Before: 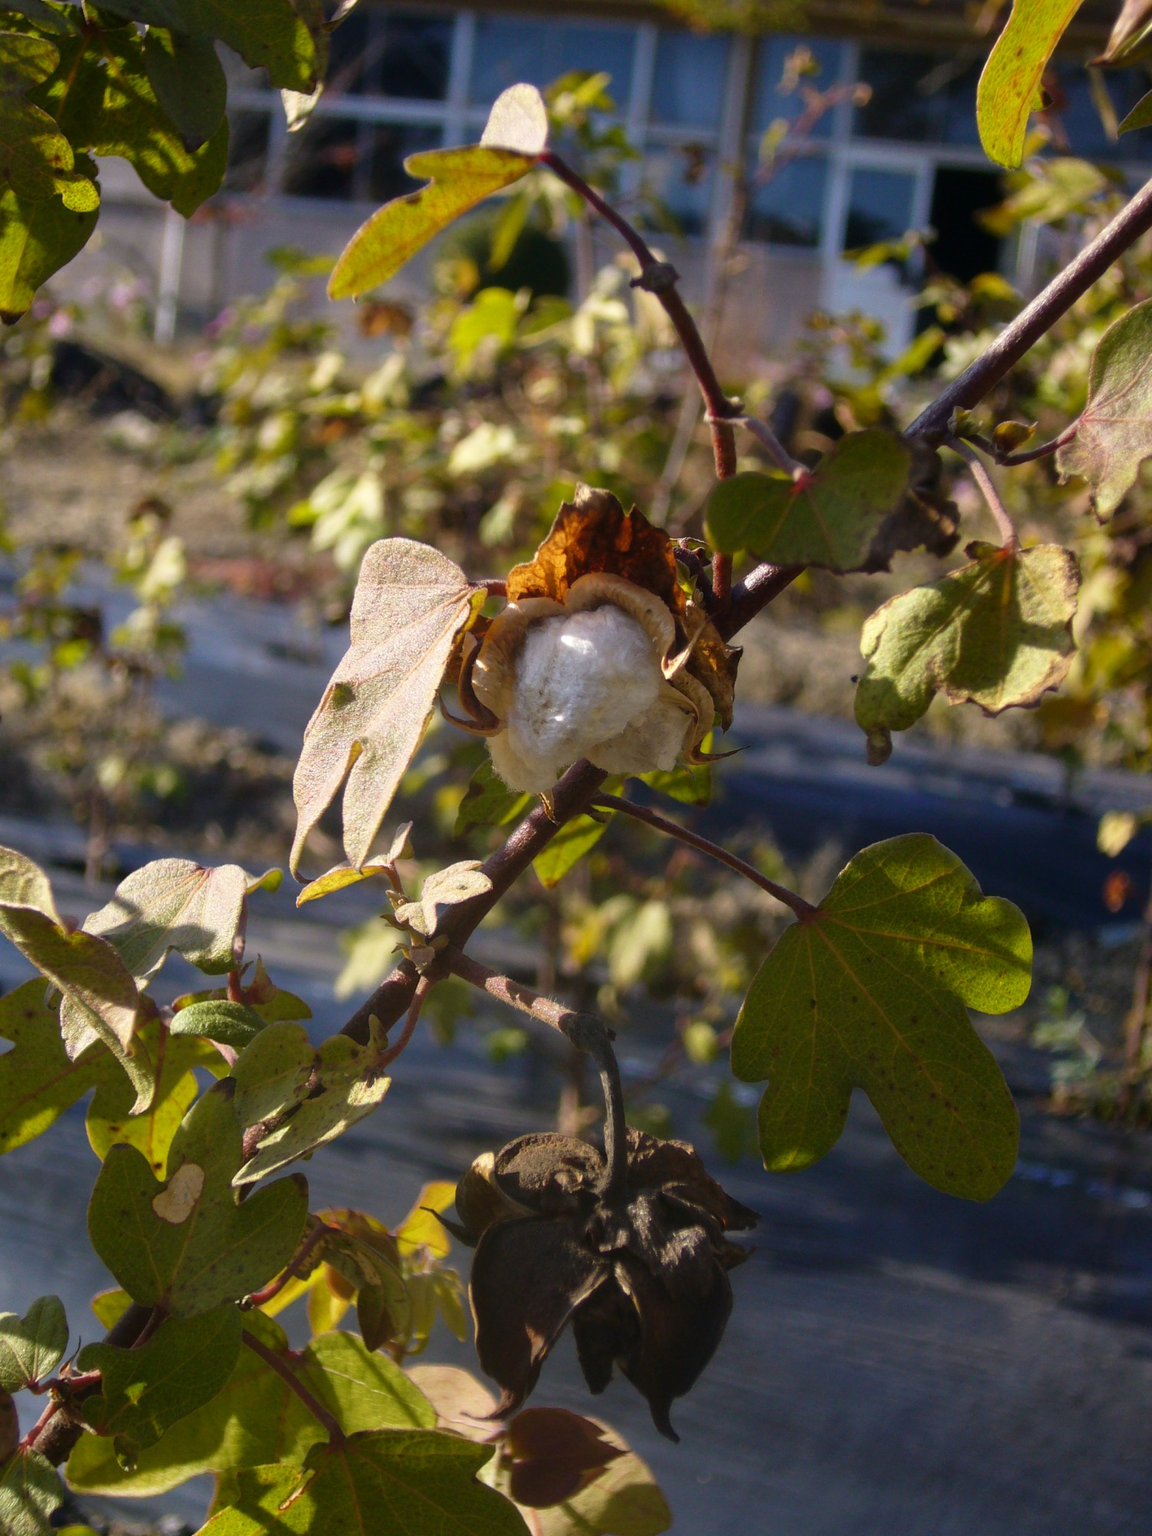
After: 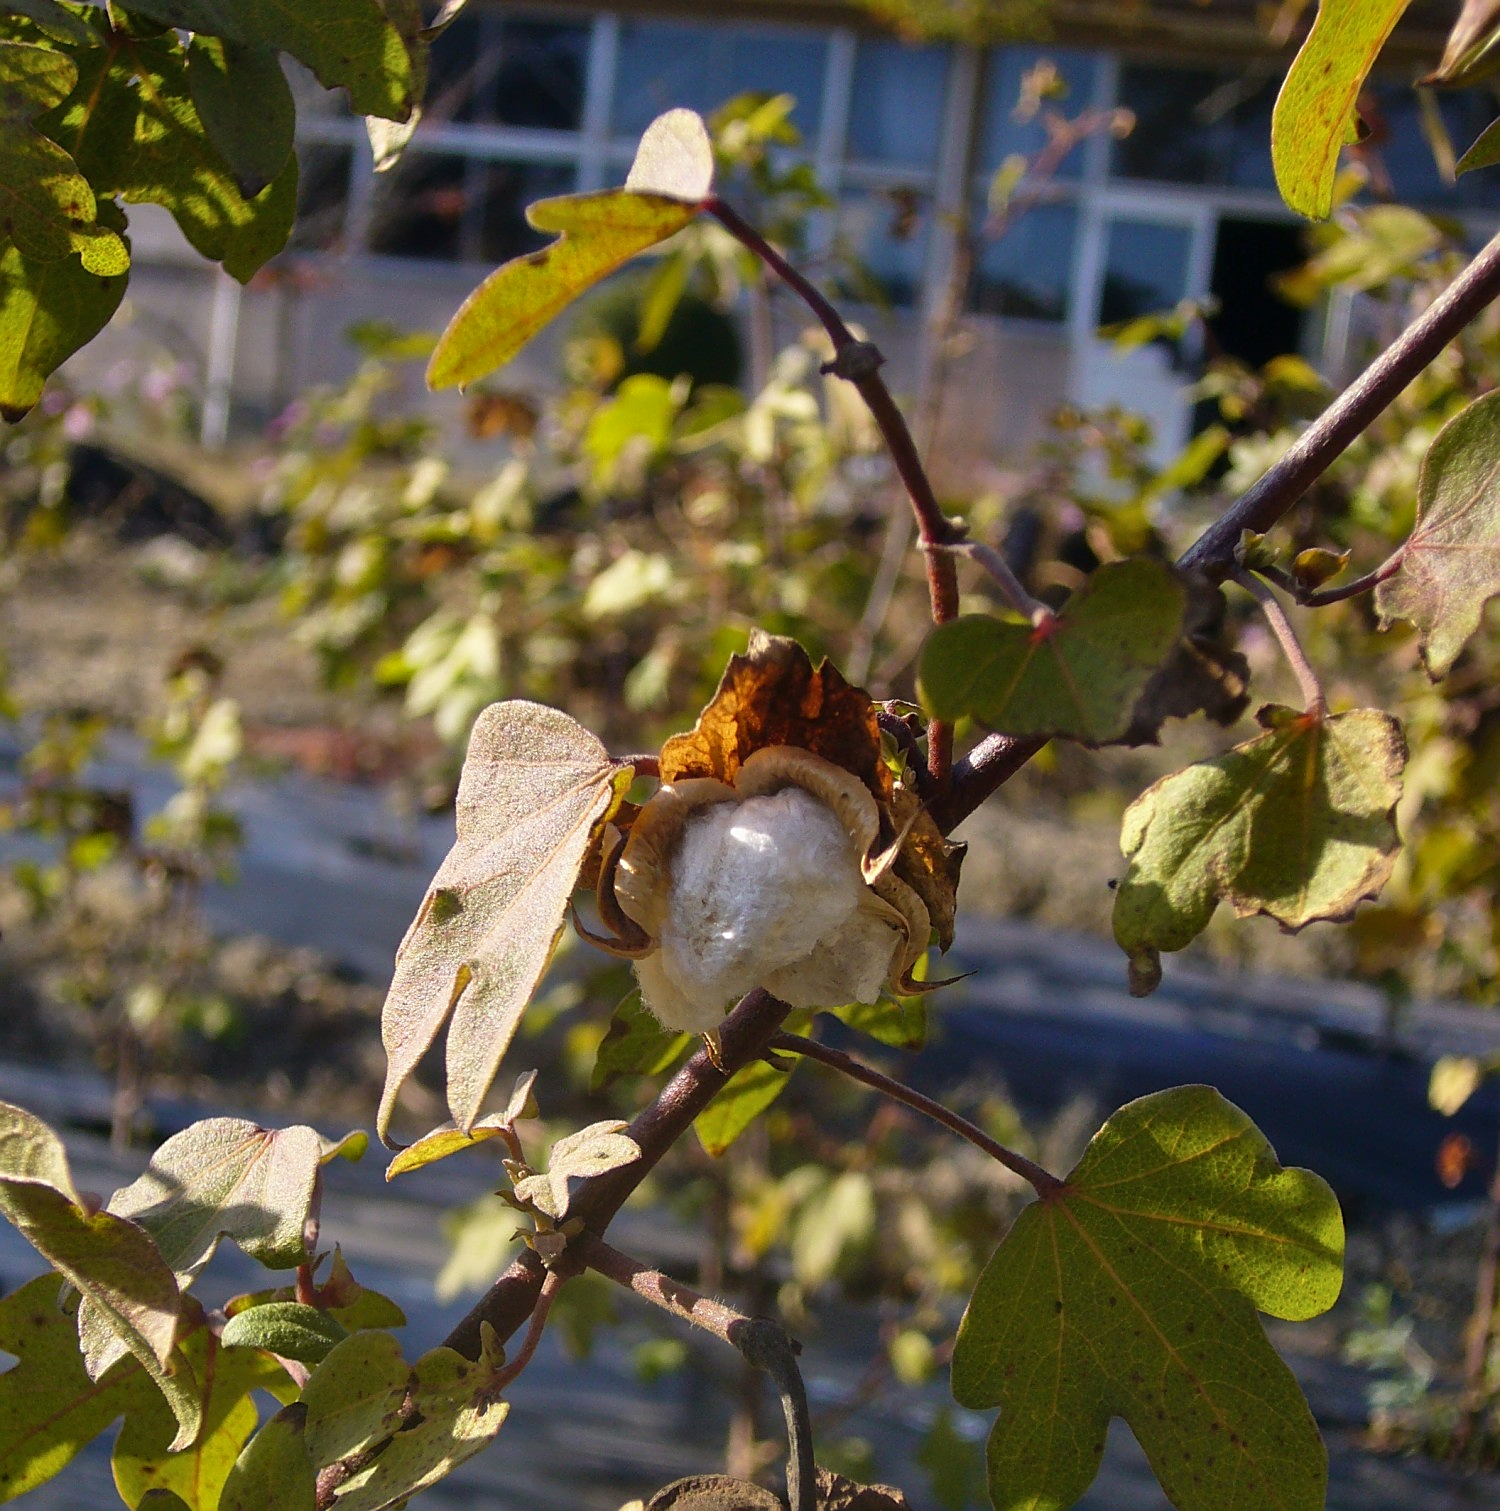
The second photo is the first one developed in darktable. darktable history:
sharpen: on, module defaults
shadows and highlights: shadows 43.48, white point adjustment -1.51, highlights color adjustment 78.17%, soften with gaussian
crop: bottom 24.401%
